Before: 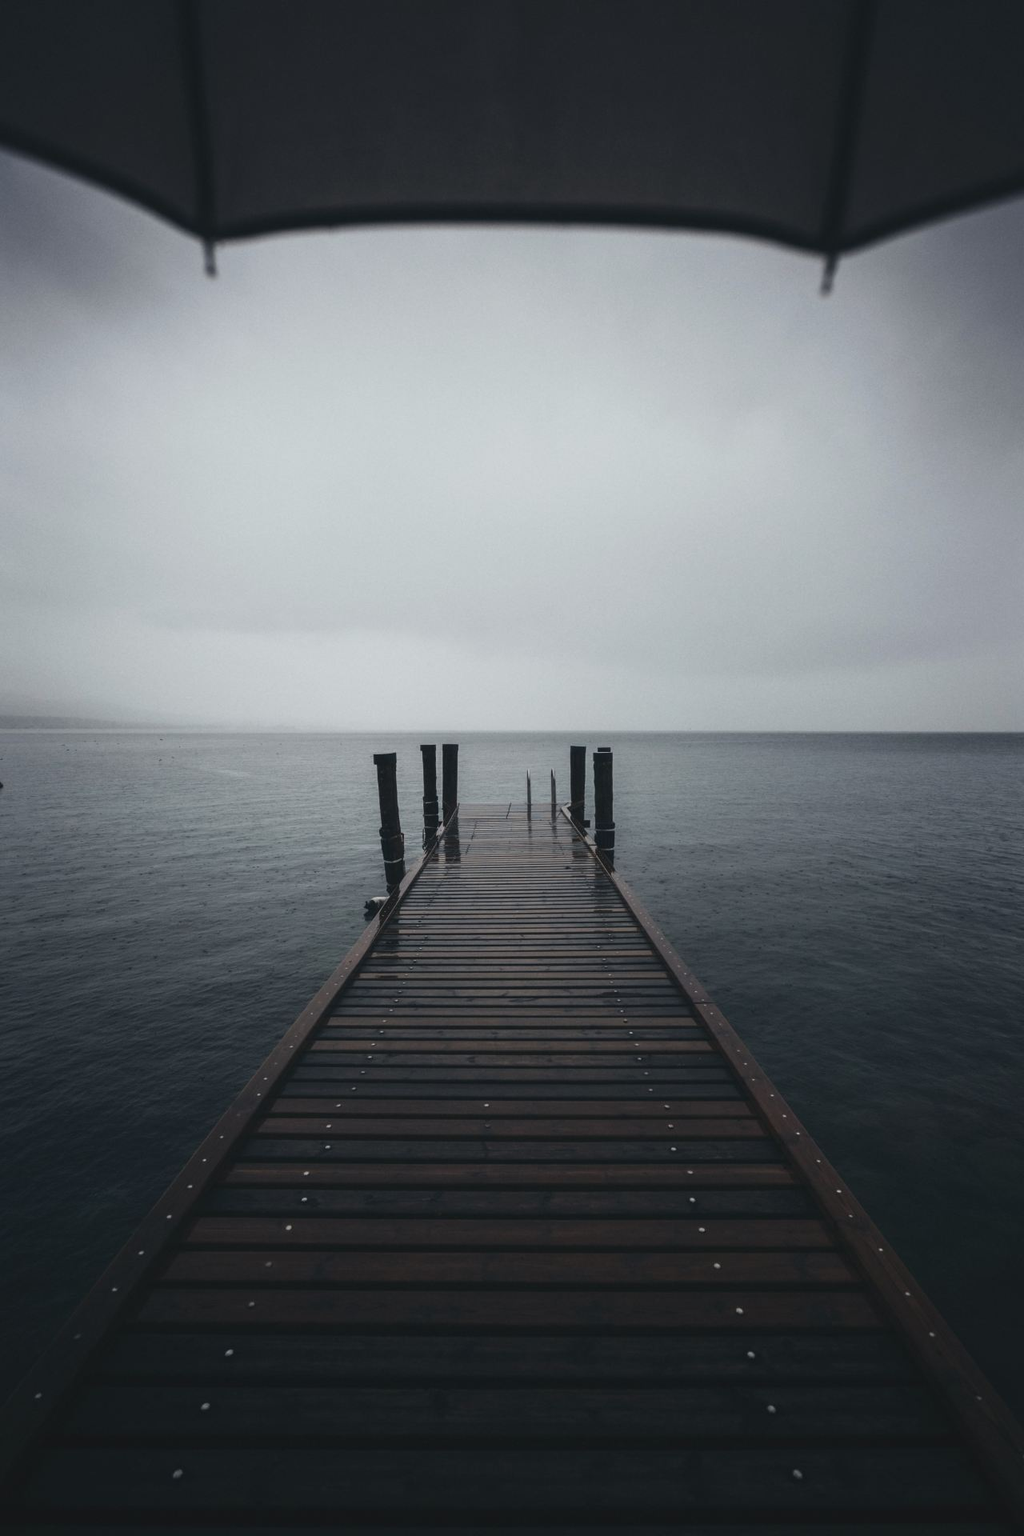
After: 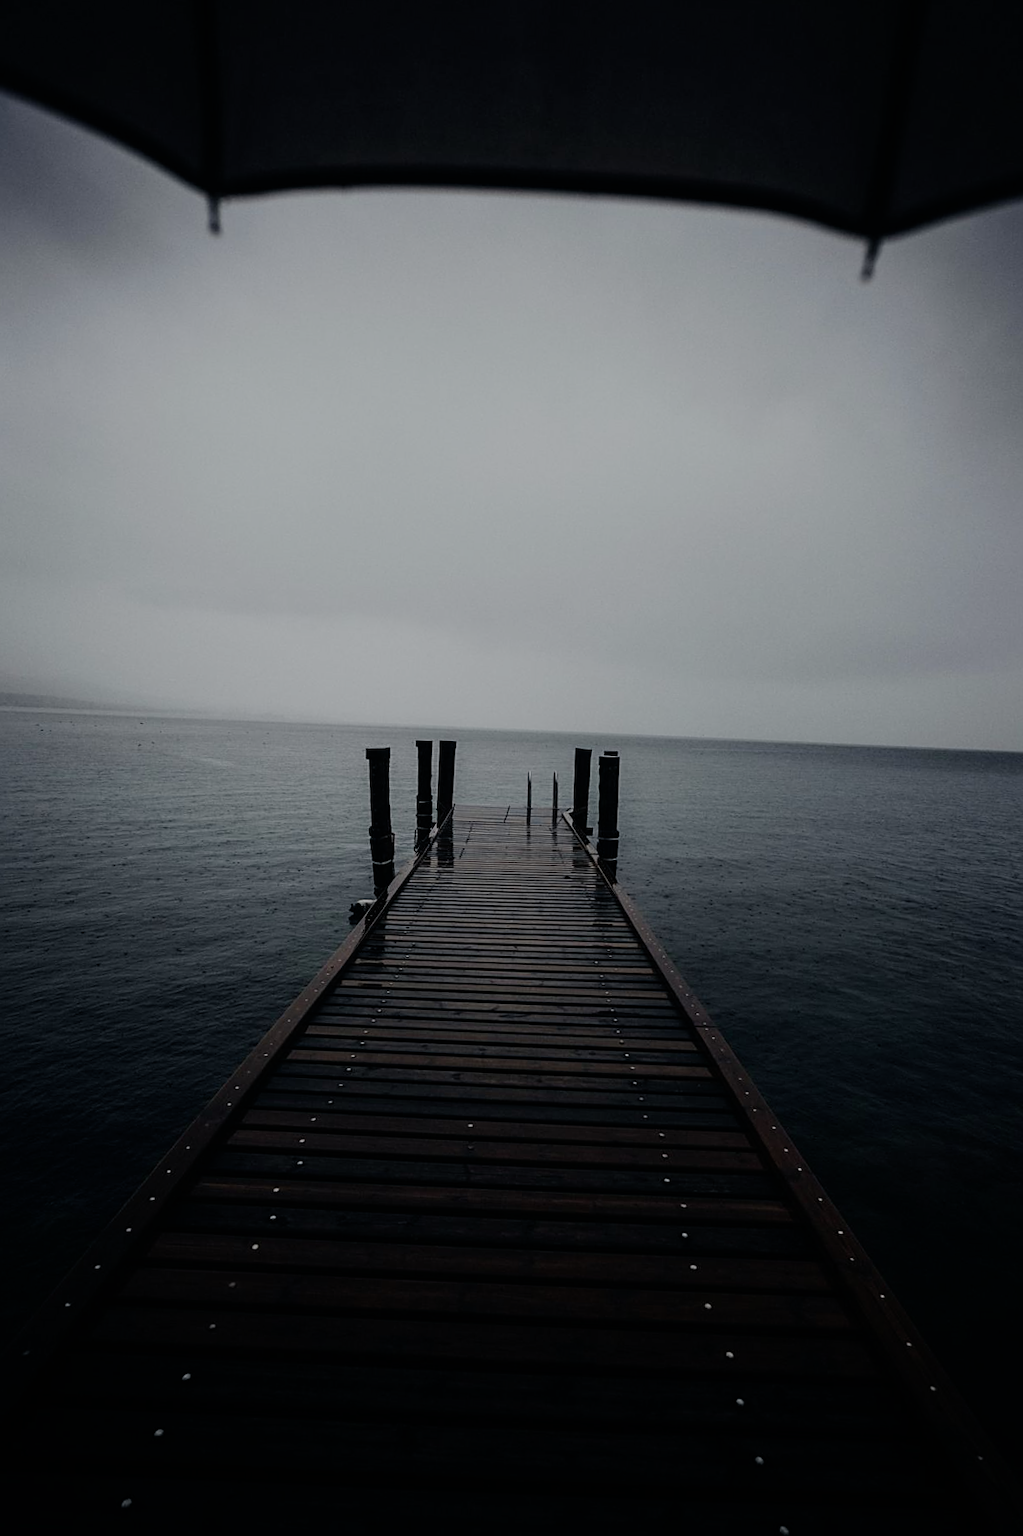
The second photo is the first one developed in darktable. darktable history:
filmic rgb: middle gray luminance 29%, black relative exposure -10.3 EV, white relative exposure 5.5 EV, threshold 6 EV, target black luminance 0%, hardness 3.95, latitude 2.04%, contrast 1.132, highlights saturation mix 5%, shadows ↔ highlights balance 15.11%, preserve chrominance no, color science v3 (2019), use custom middle-gray values true, iterations of high-quality reconstruction 0, enable highlight reconstruction true
sharpen: on, module defaults
crop and rotate: angle -2.38°
